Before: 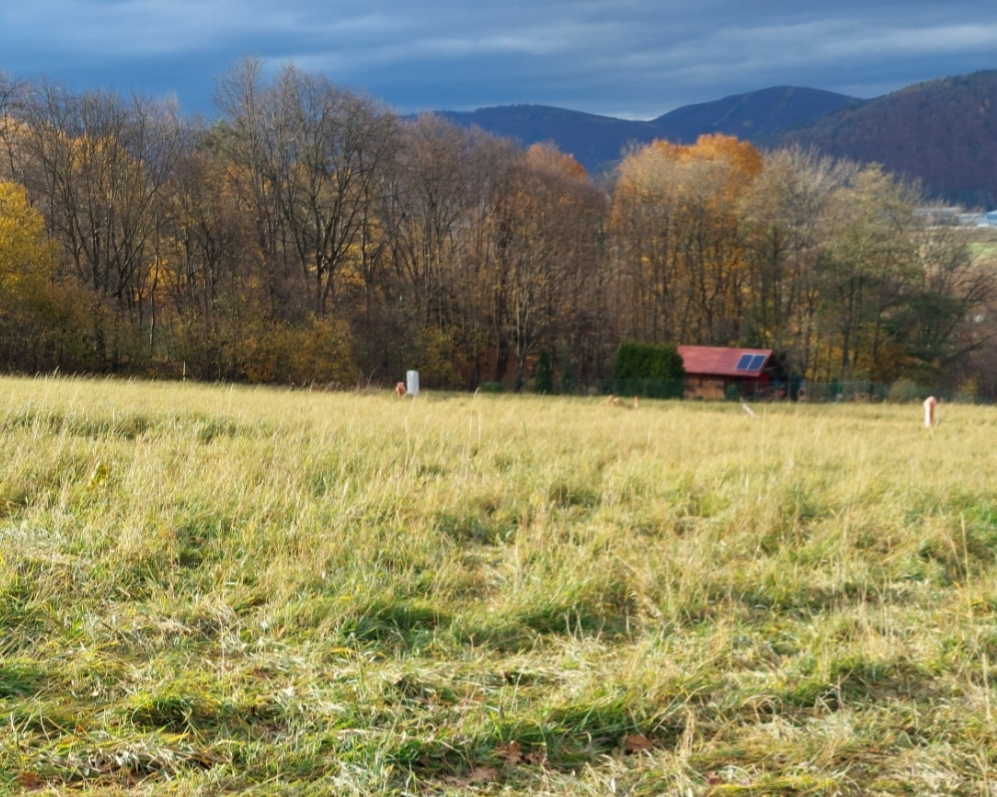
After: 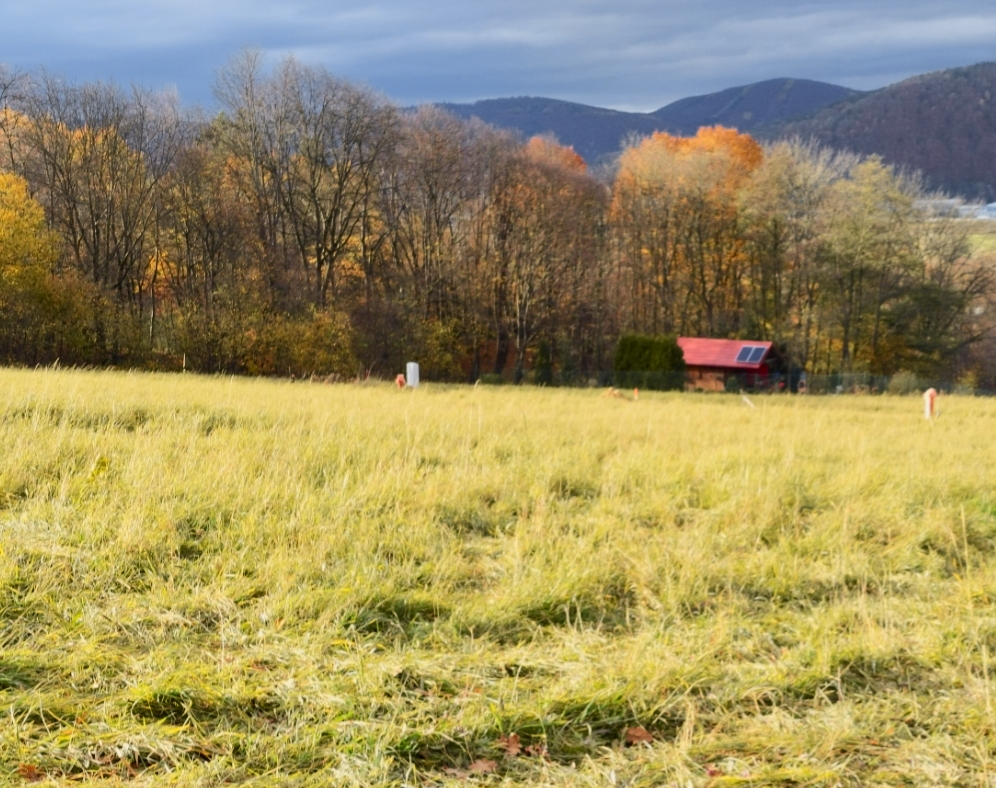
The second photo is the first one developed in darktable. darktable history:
crop: top 1.049%, right 0.001%
tone curve: curves: ch0 [(0, 0) (0.239, 0.248) (0.508, 0.606) (0.826, 0.855) (1, 0.945)]; ch1 [(0, 0) (0.401, 0.42) (0.442, 0.47) (0.492, 0.498) (0.511, 0.516) (0.555, 0.586) (0.681, 0.739) (1, 1)]; ch2 [(0, 0) (0.411, 0.433) (0.5, 0.504) (0.545, 0.574) (1, 1)], color space Lab, independent channels, preserve colors none
